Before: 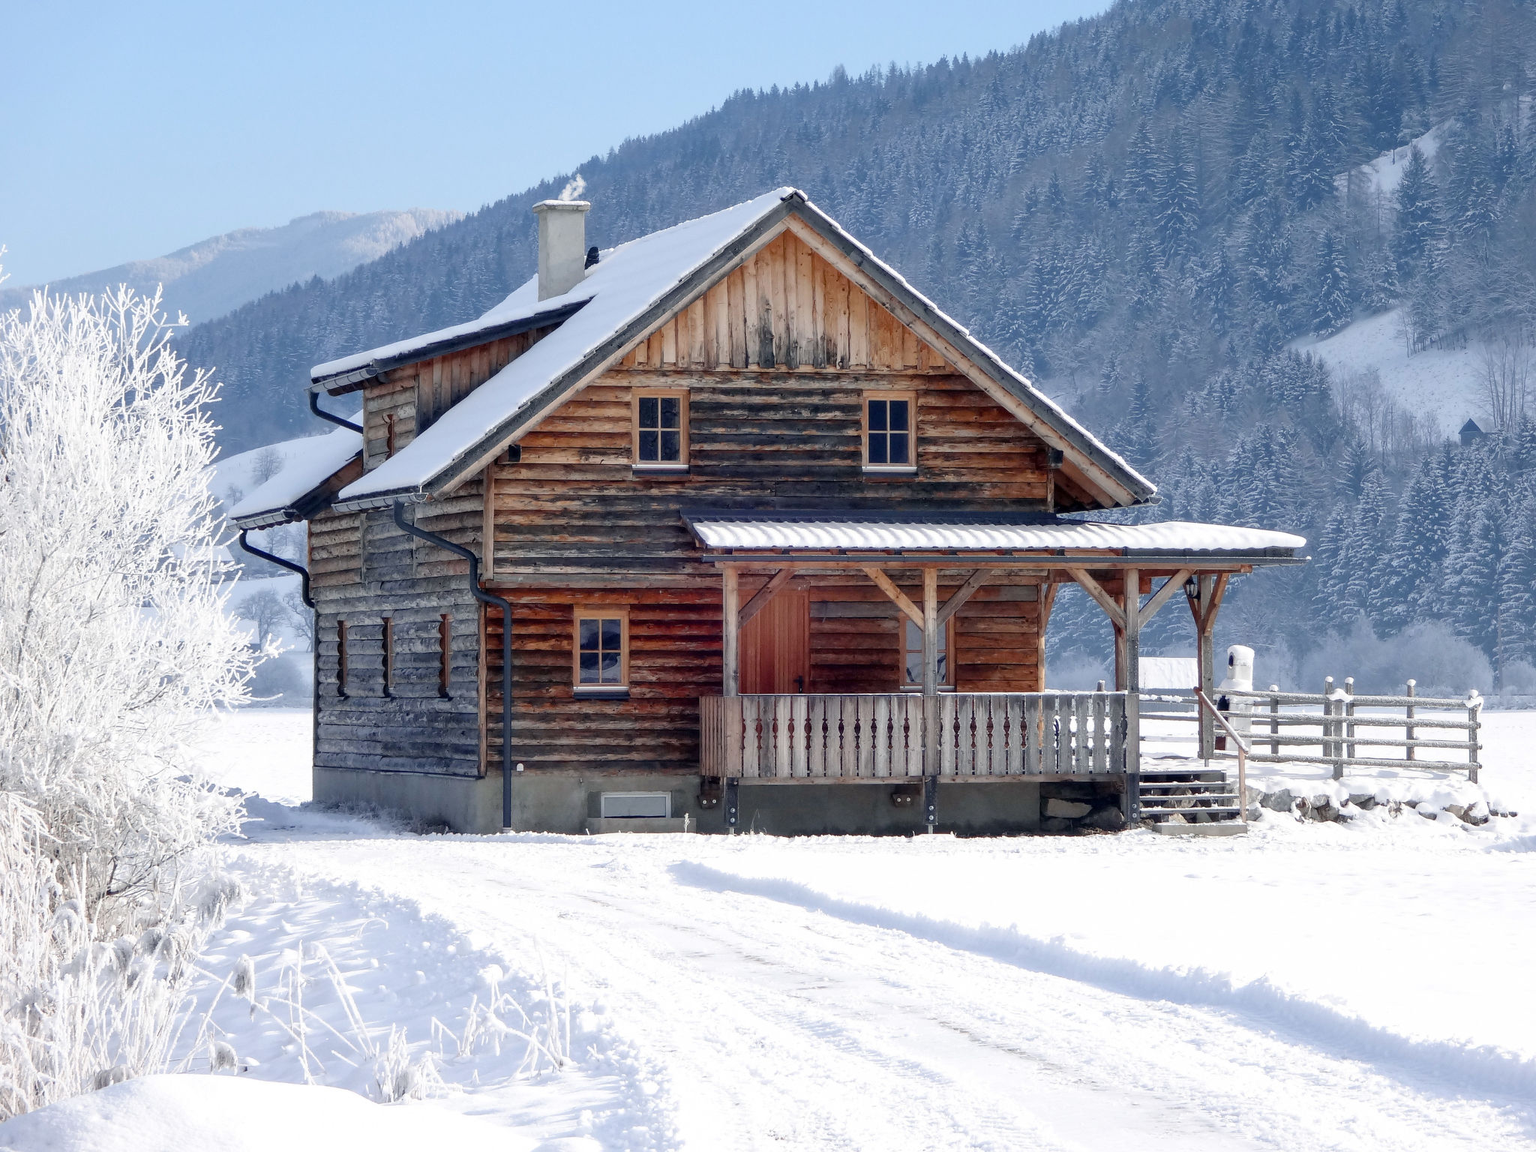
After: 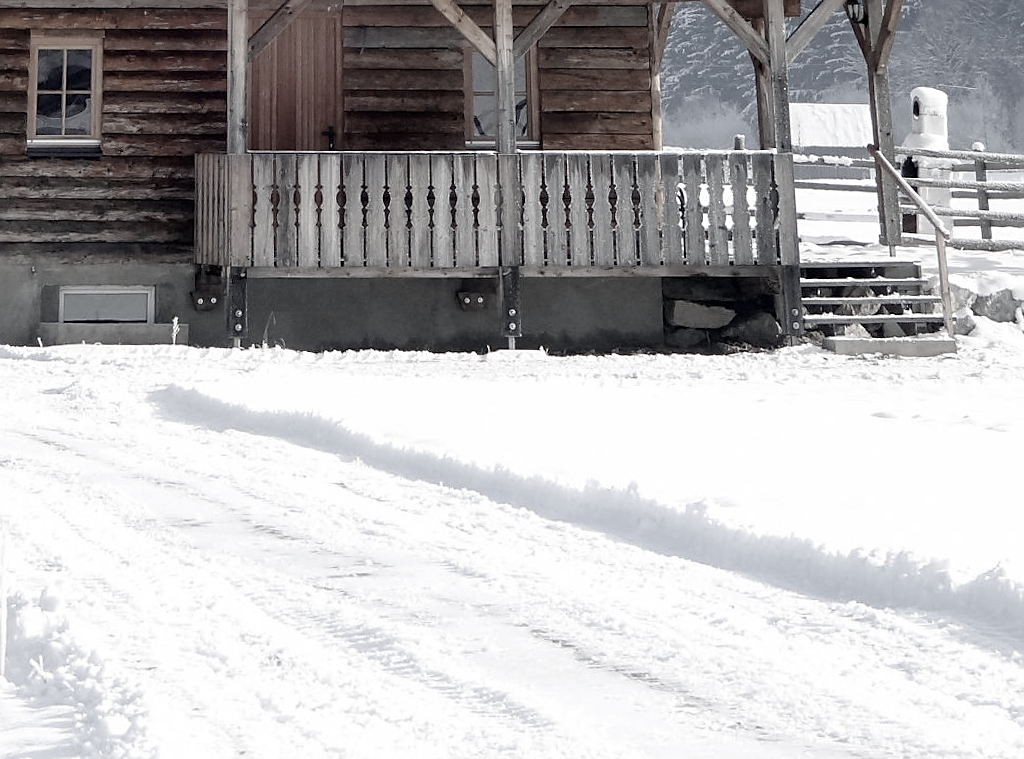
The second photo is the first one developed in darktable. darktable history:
sharpen: radius 1.967
crop: left 35.976%, top 45.819%, right 18.162%, bottom 5.807%
rotate and perspective: rotation 0.128°, lens shift (vertical) -0.181, lens shift (horizontal) -0.044, shear 0.001, automatic cropping off
color zones: curves: ch1 [(0, 0.153) (0.143, 0.15) (0.286, 0.151) (0.429, 0.152) (0.571, 0.152) (0.714, 0.151) (0.857, 0.151) (1, 0.153)]
